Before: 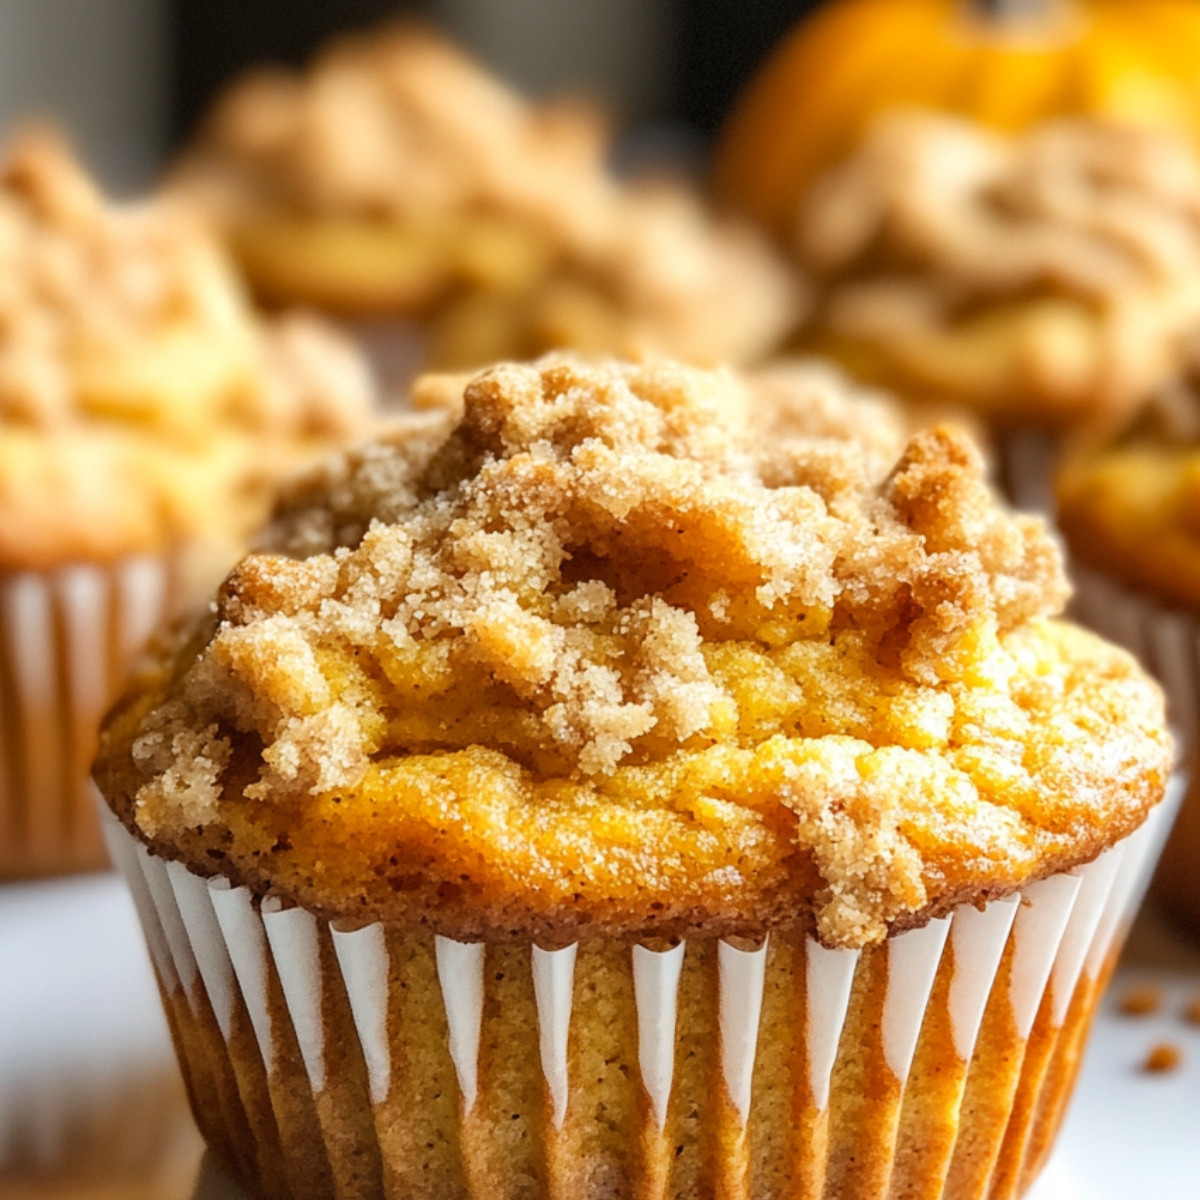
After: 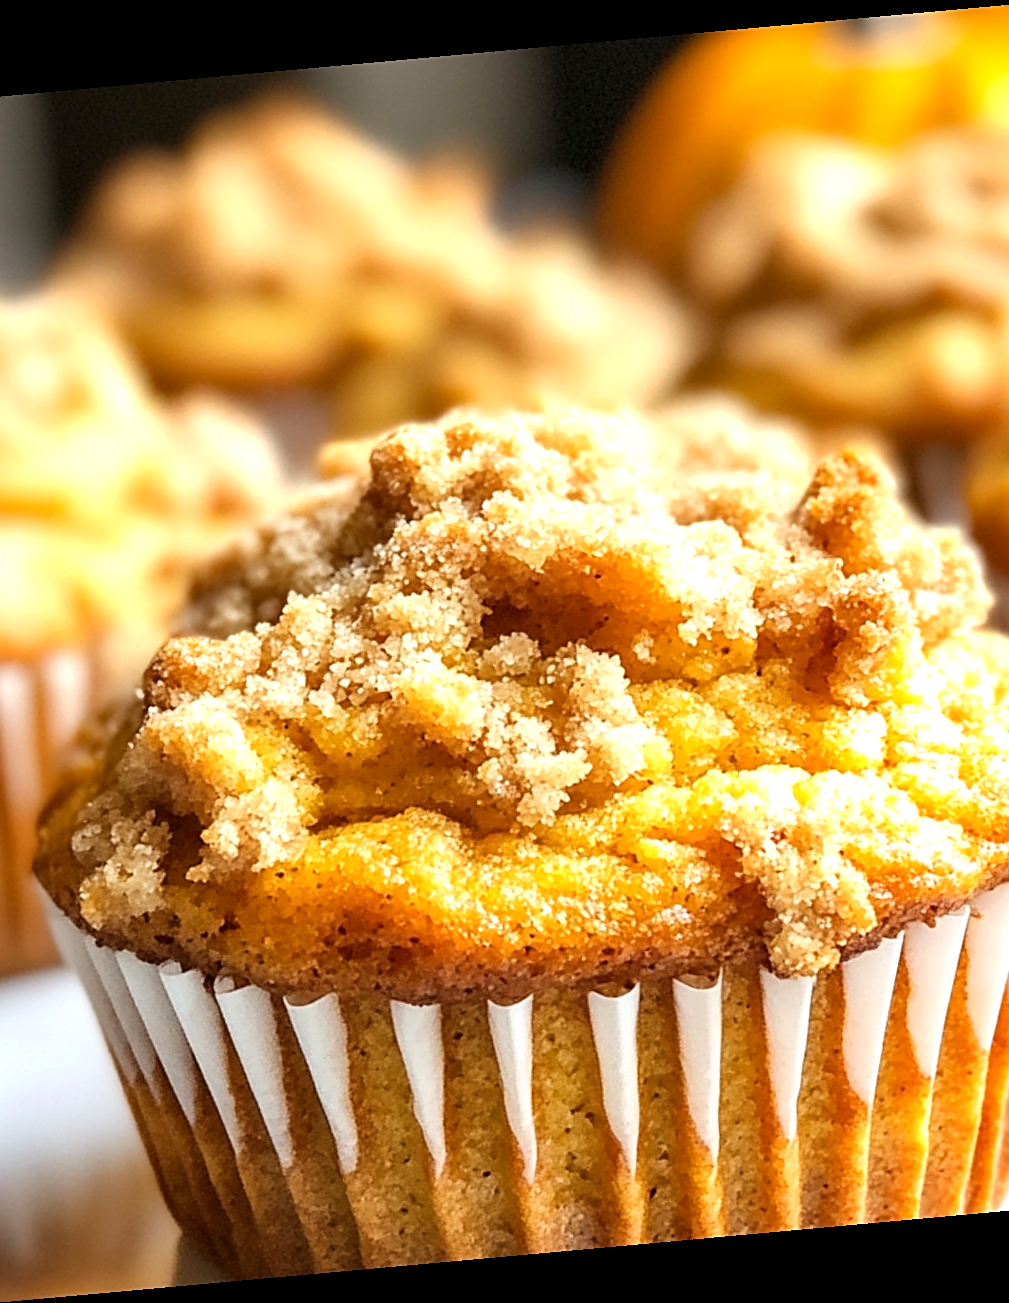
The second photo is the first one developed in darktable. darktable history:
sharpen: on, module defaults
crop: left 9.88%, right 12.664%
exposure: black level correction 0.001, exposure 0.5 EV, compensate exposure bias true, compensate highlight preservation false
rotate and perspective: rotation -5.2°, automatic cropping off
